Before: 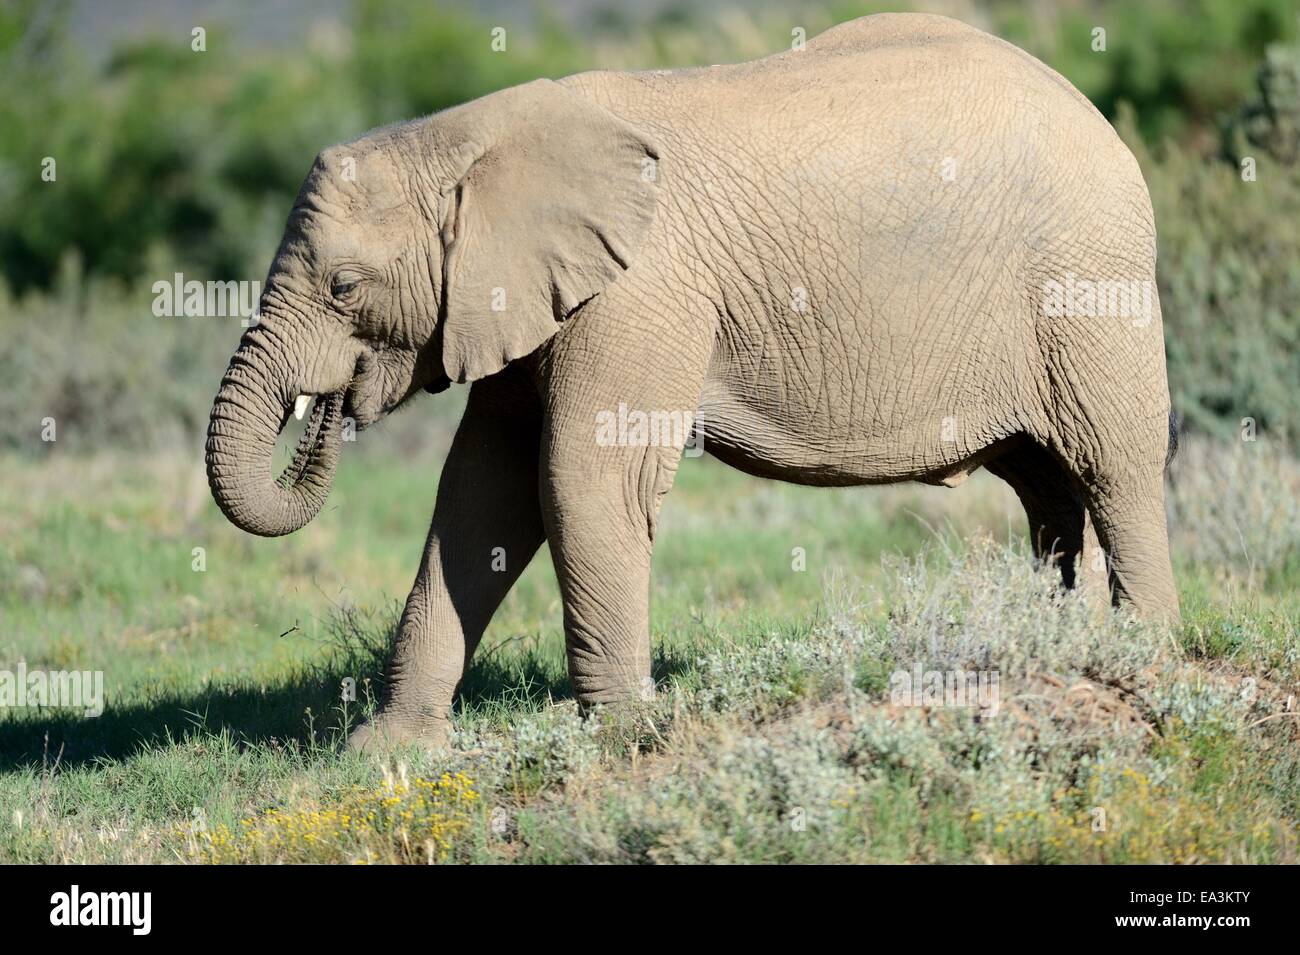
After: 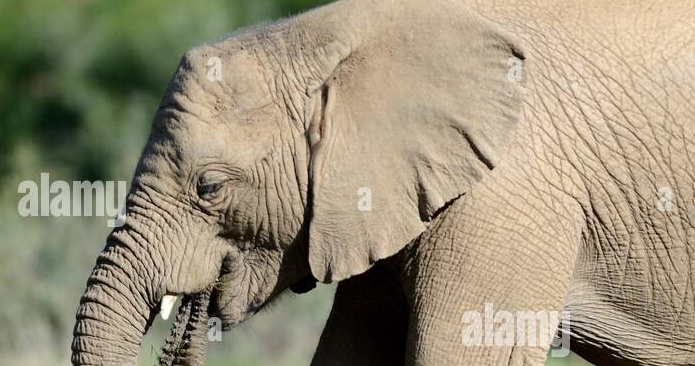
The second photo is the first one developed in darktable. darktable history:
crop: left 10.319%, top 10.505%, right 36.147%, bottom 51.081%
